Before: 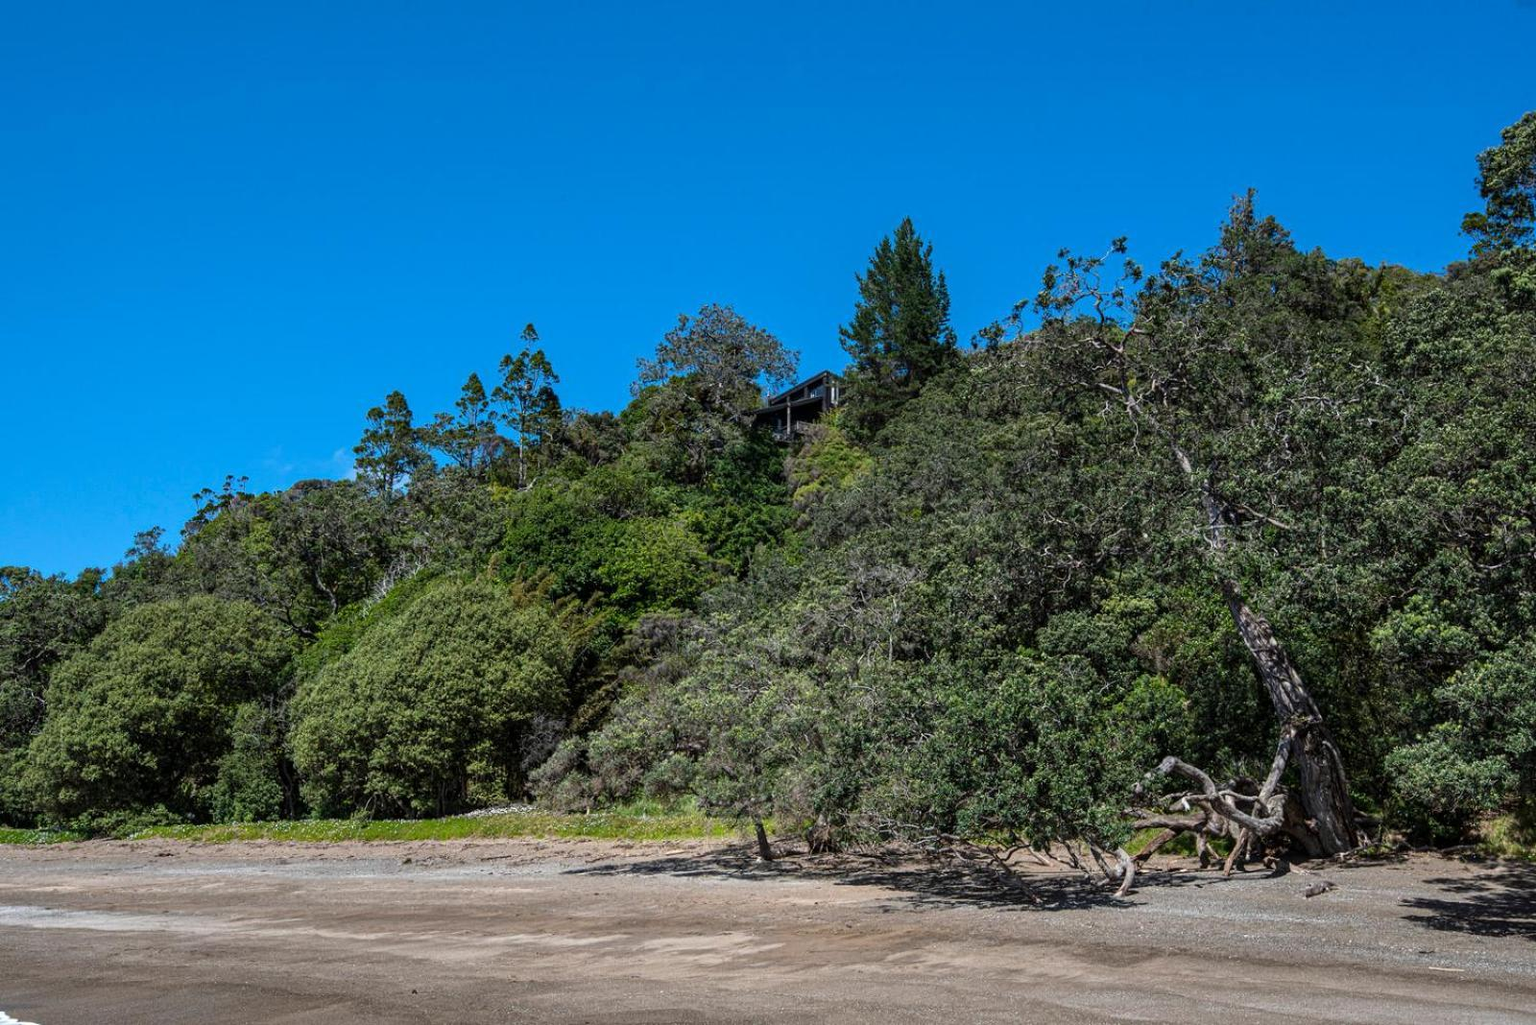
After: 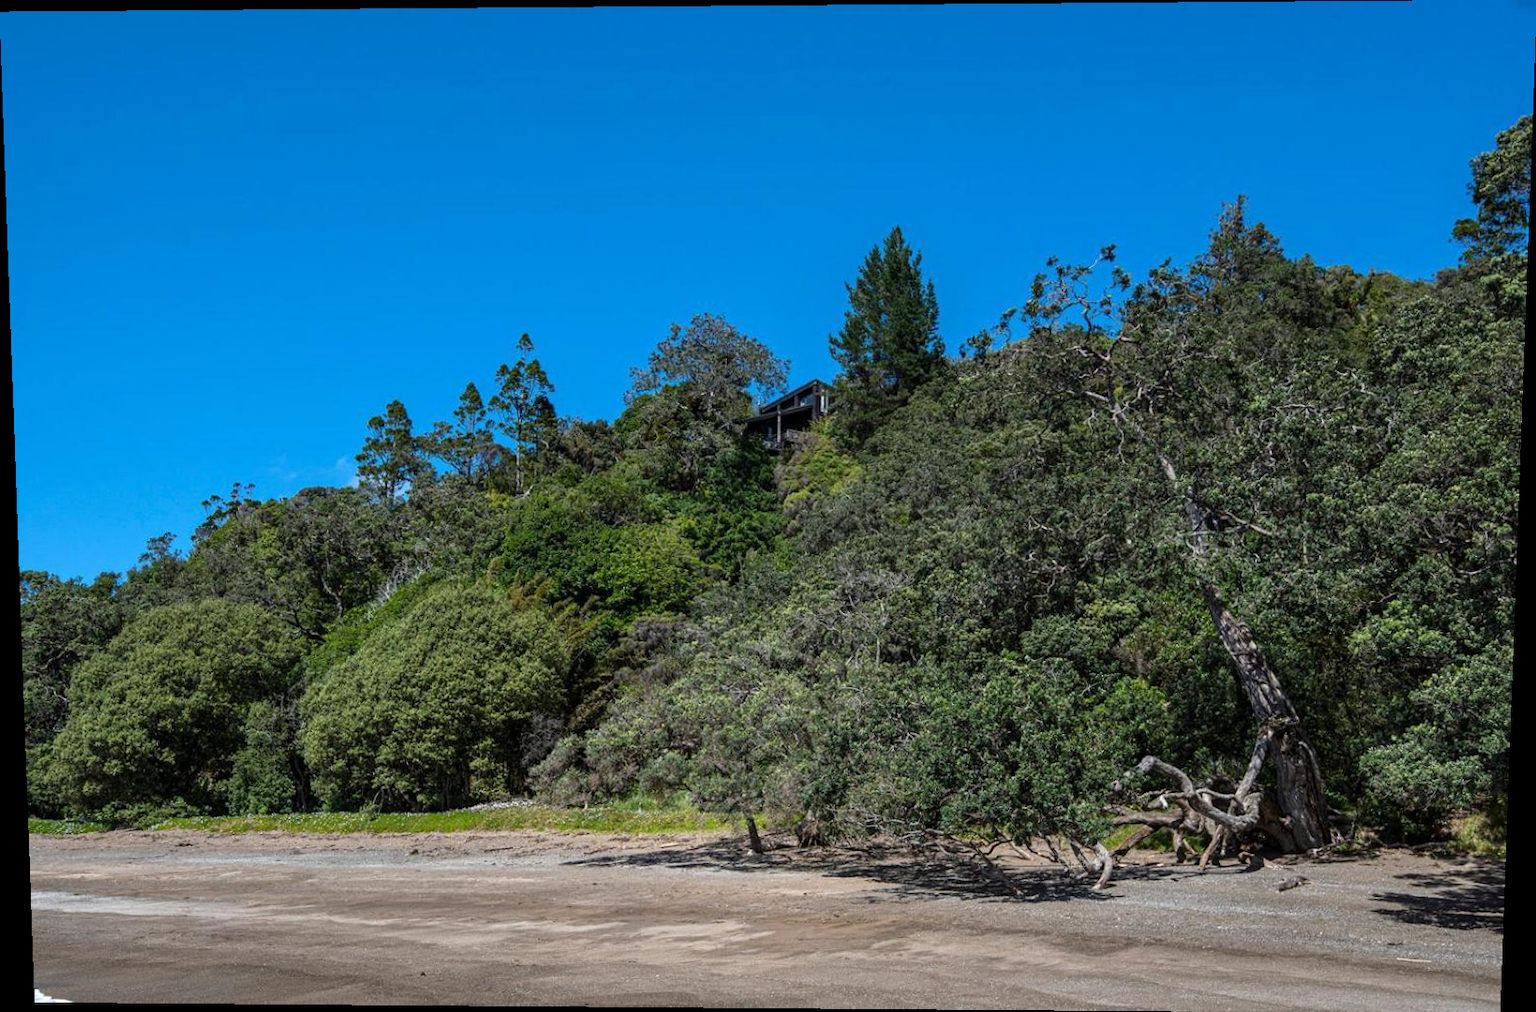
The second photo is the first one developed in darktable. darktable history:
rotate and perspective: lens shift (vertical) 0.048, lens shift (horizontal) -0.024, automatic cropping off
tone equalizer: on, module defaults
